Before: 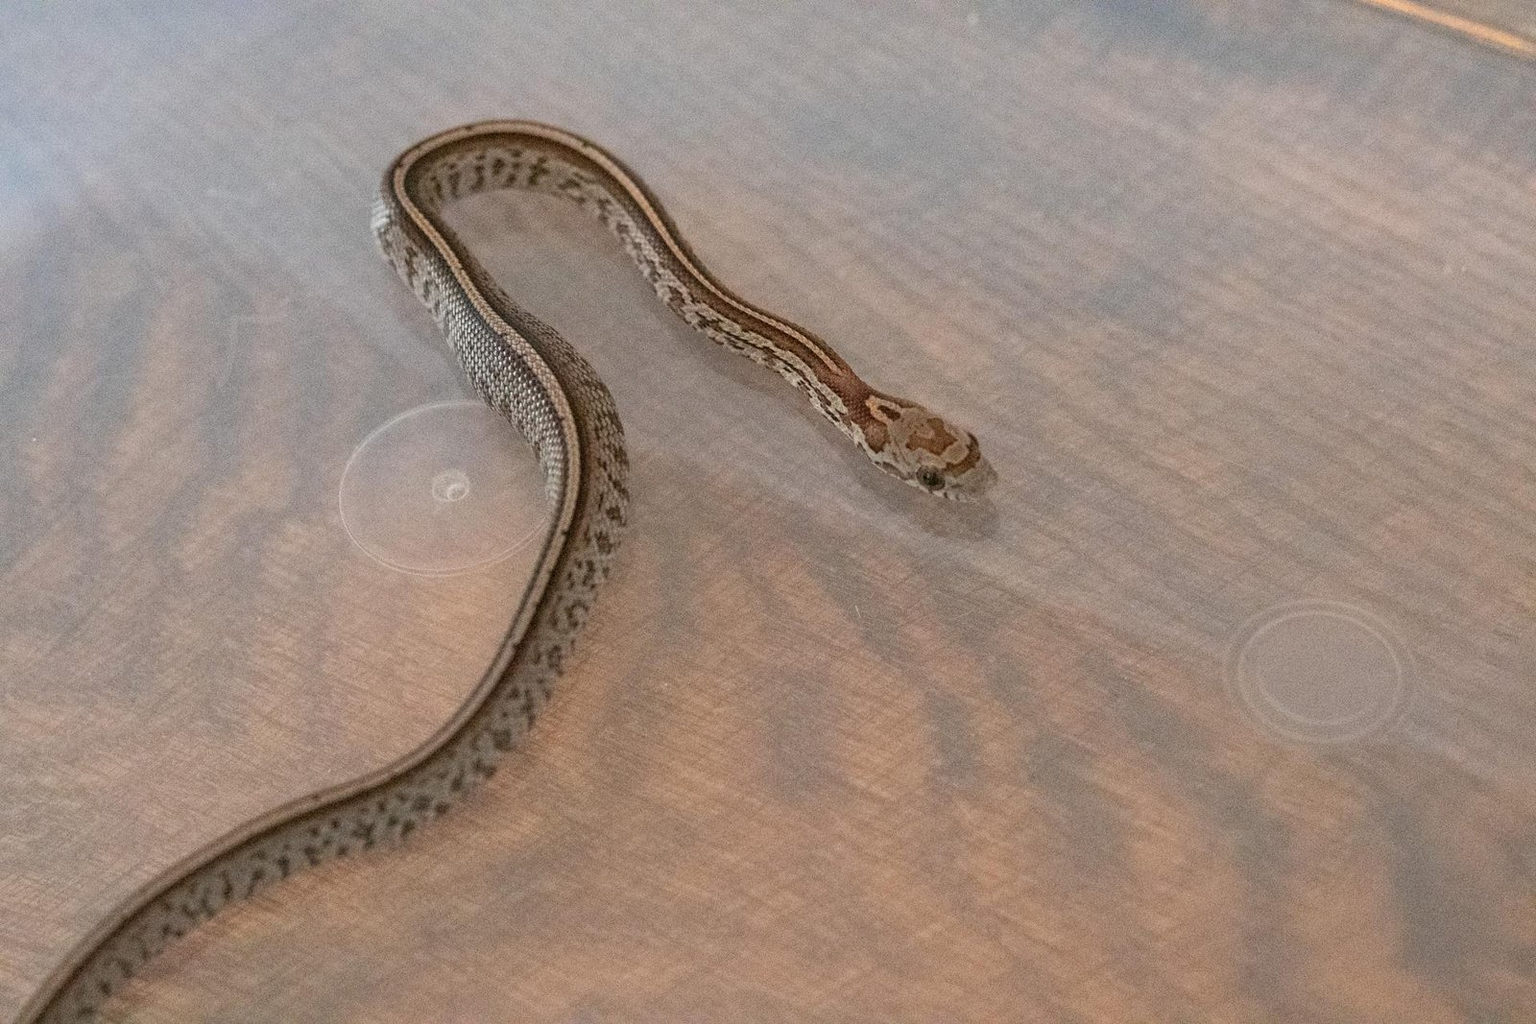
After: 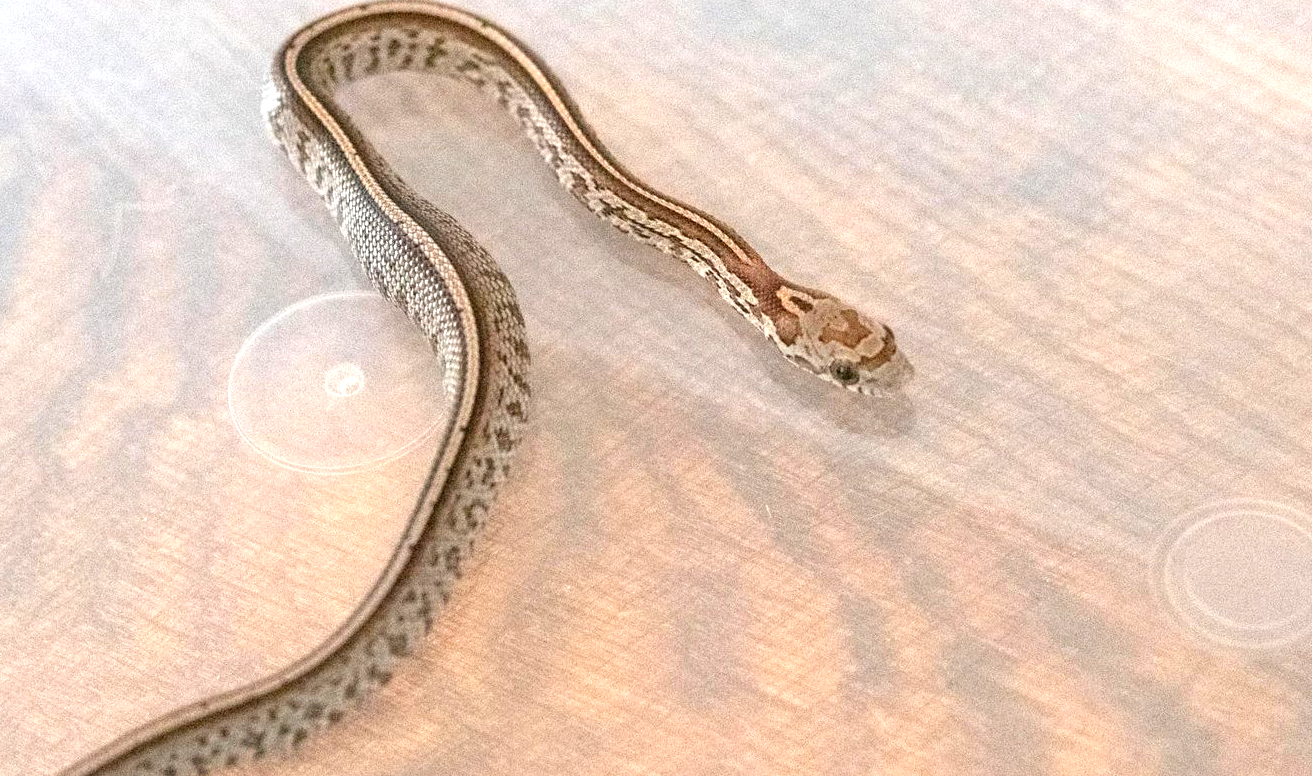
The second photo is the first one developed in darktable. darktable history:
tone equalizer: -8 EV 0.06 EV, smoothing diameter 25%, edges refinement/feathering 10, preserve details guided filter
crop: left 7.856%, top 11.836%, right 10.12%, bottom 15.387%
exposure: black level correction 0.001, exposure 1.3 EV, compensate highlight preservation false
